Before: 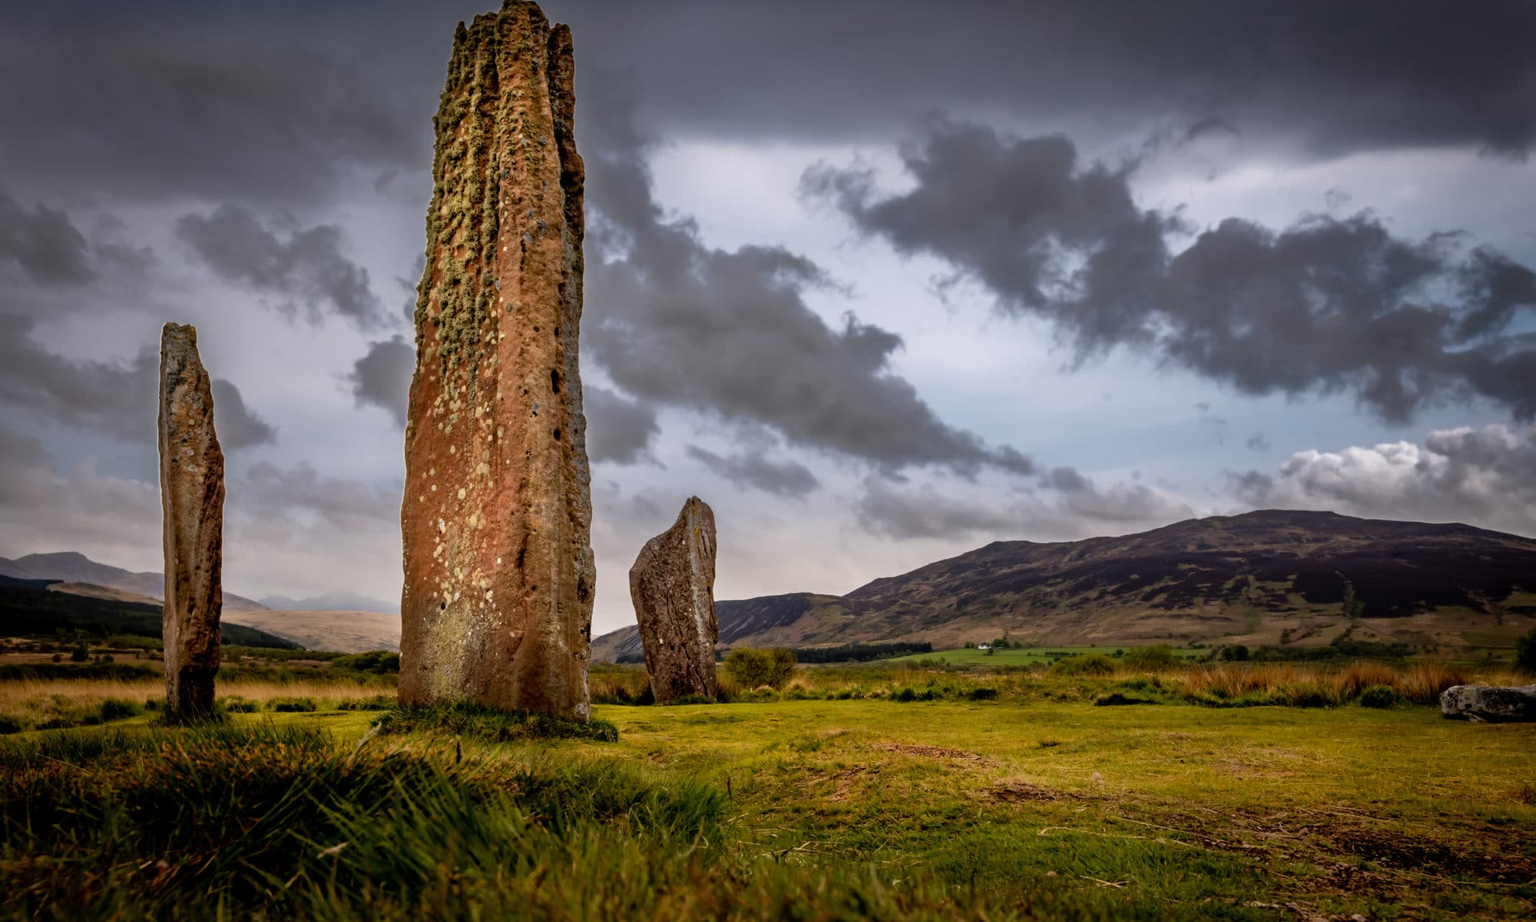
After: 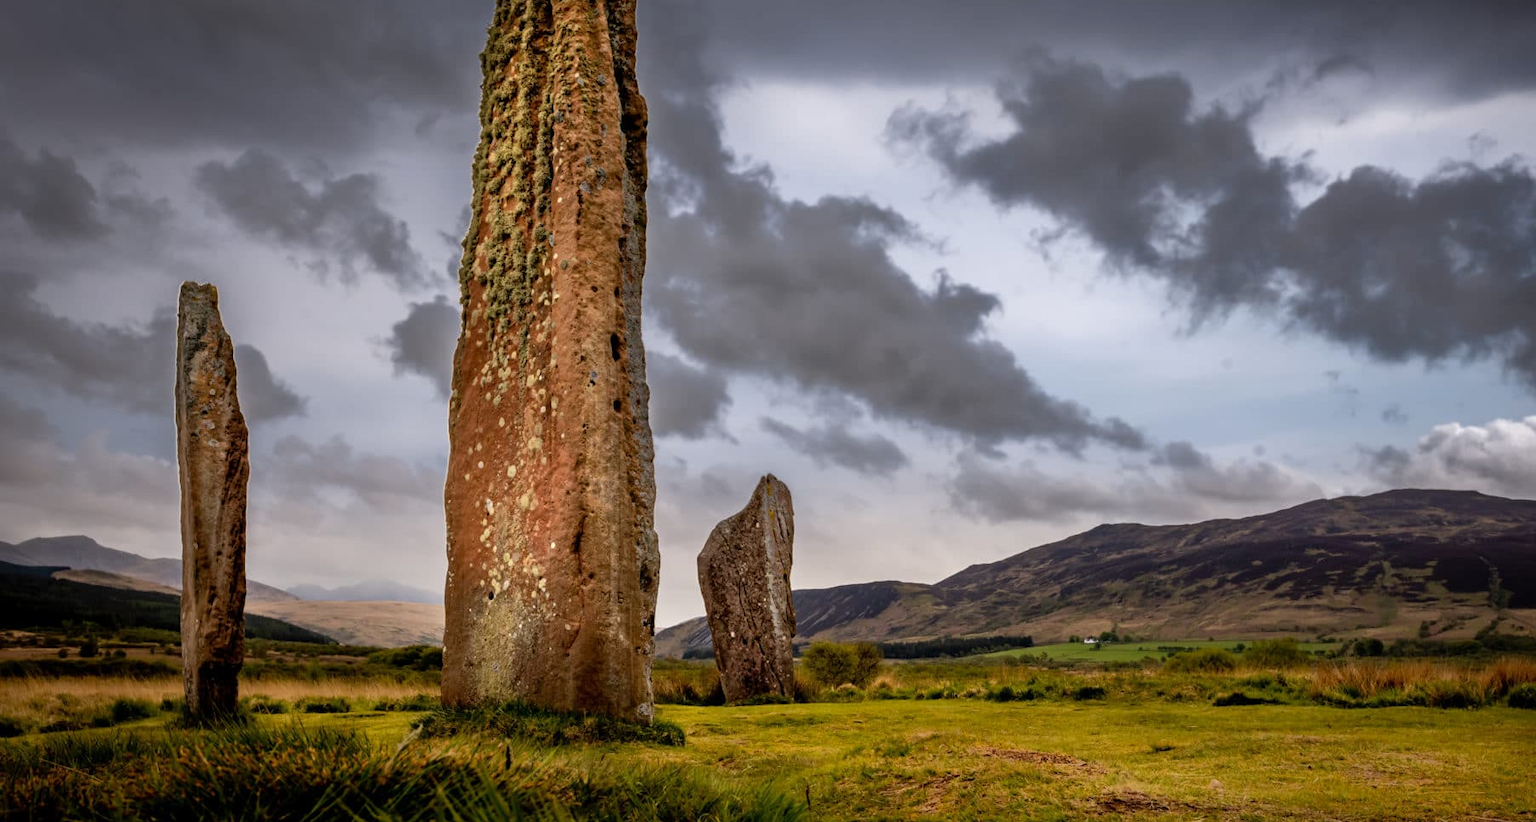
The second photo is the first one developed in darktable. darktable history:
crop: top 7.49%, right 9.717%, bottom 11.943%
levels: levels [0, 0.492, 0.984]
